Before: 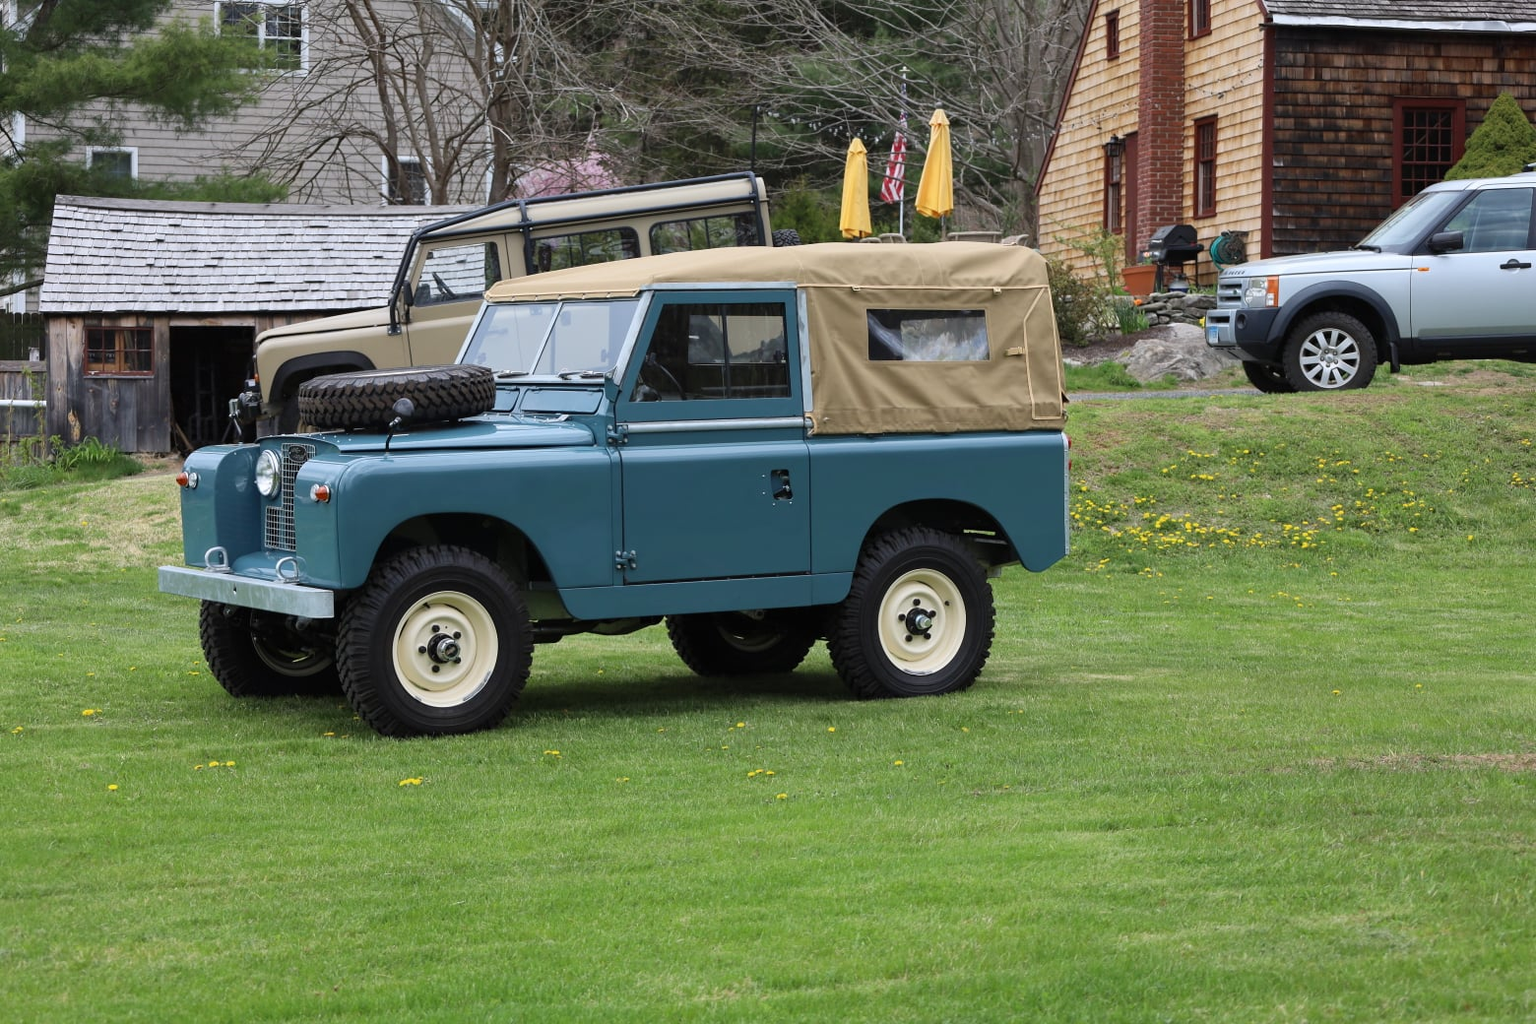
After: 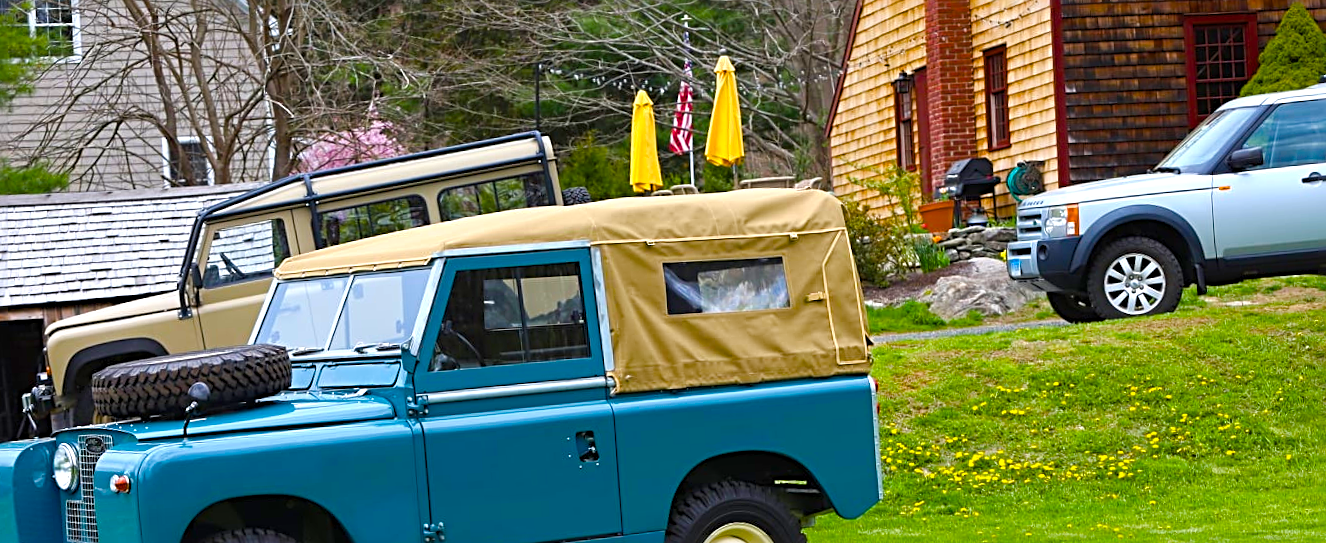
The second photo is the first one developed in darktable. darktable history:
sharpen: radius 3.119
crop and rotate: left 11.812%, bottom 42.776%
color balance rgb: linear chroma grading › shadows 10%, linear chroma grading › highlights 10%, linear chroma grading › global chroma 15%, linear chroma grading › mid-tones 15%, perceptual saturation grading › global saturation 40%, perceptual saturation grading › highlights -25%, perceptual saturation grading › mid-tones 35%, perceptual saturation grading › shadows 35%, perceptual brilliance grading › global brilliance 11.29%, global vibrance 11.29%
rotate and perspective: rotation -3.52°, crop left 0.036, crop right 0.964, crop top 0.081, crop bottom 0.919
